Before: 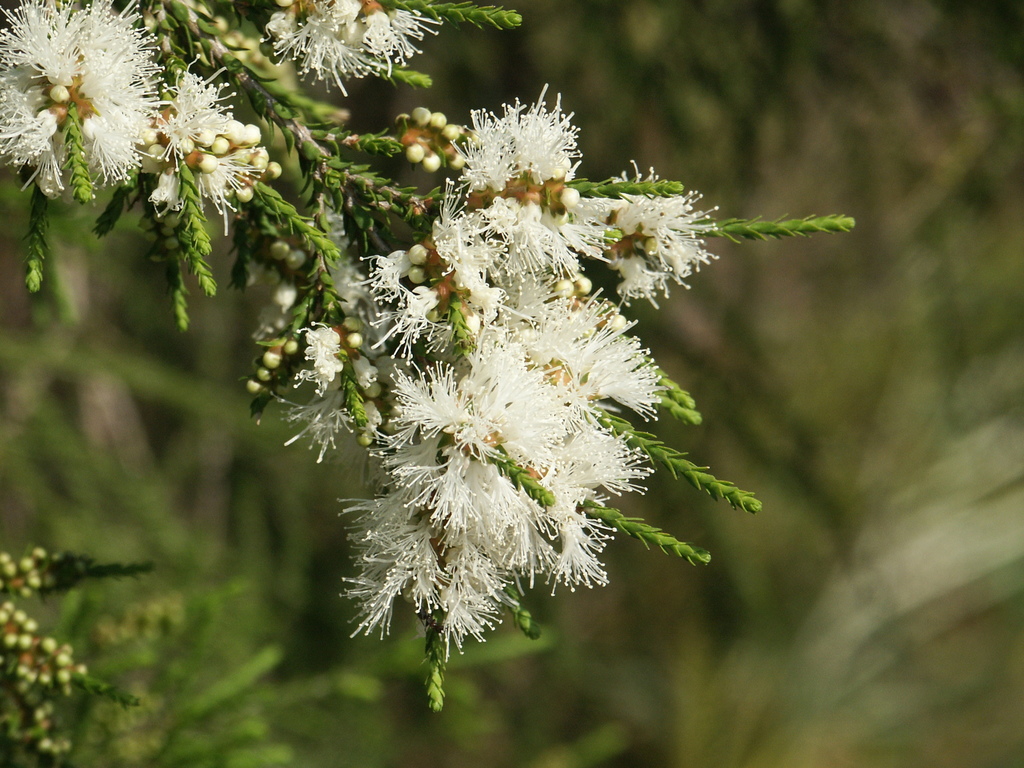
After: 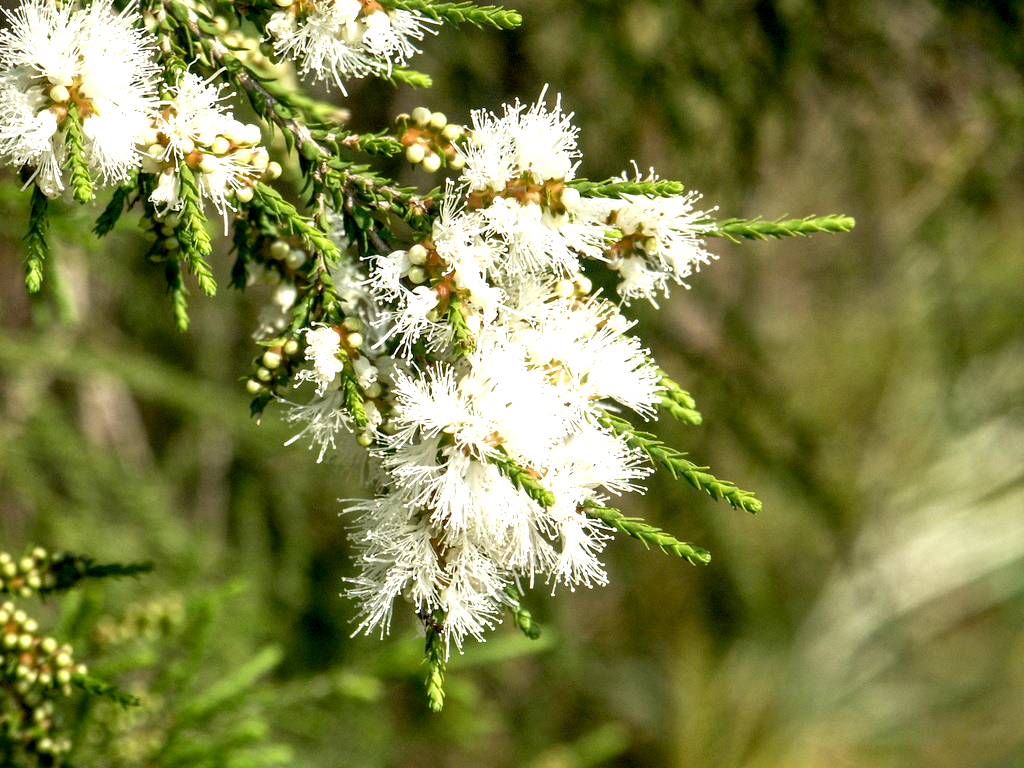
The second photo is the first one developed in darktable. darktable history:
local contrast: on, module defaults
exposure: black level correction 0.008, exposure 0.979 EV, compensate highlight preservation false
